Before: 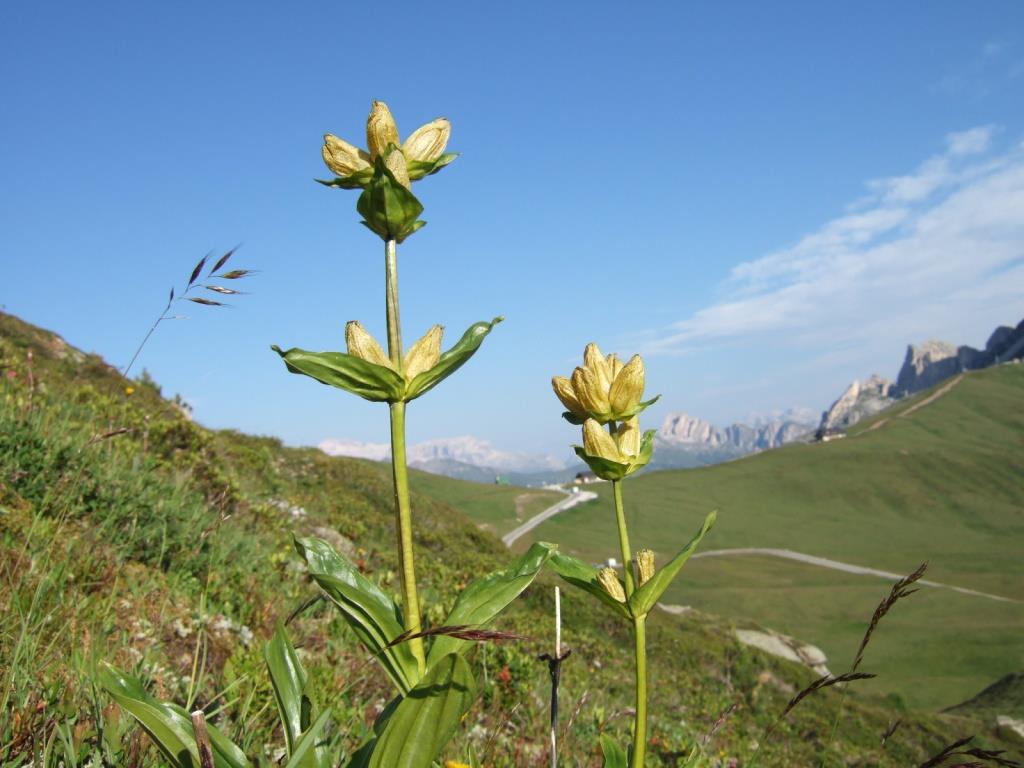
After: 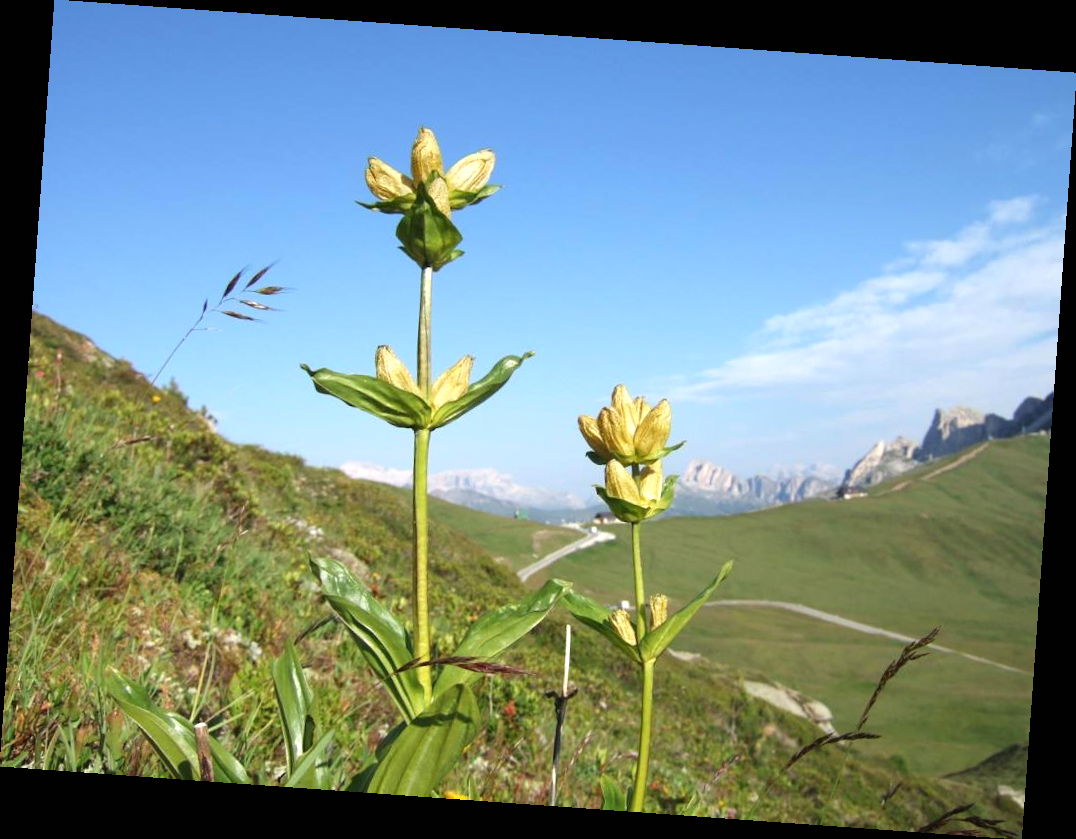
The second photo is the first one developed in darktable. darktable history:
rotate and perspective: rotation 4.1°, automatic cropping off
exposure: black level correction 0, exposure 0.4 EV, compensate exposure bias true, compensate highlight preservation false
